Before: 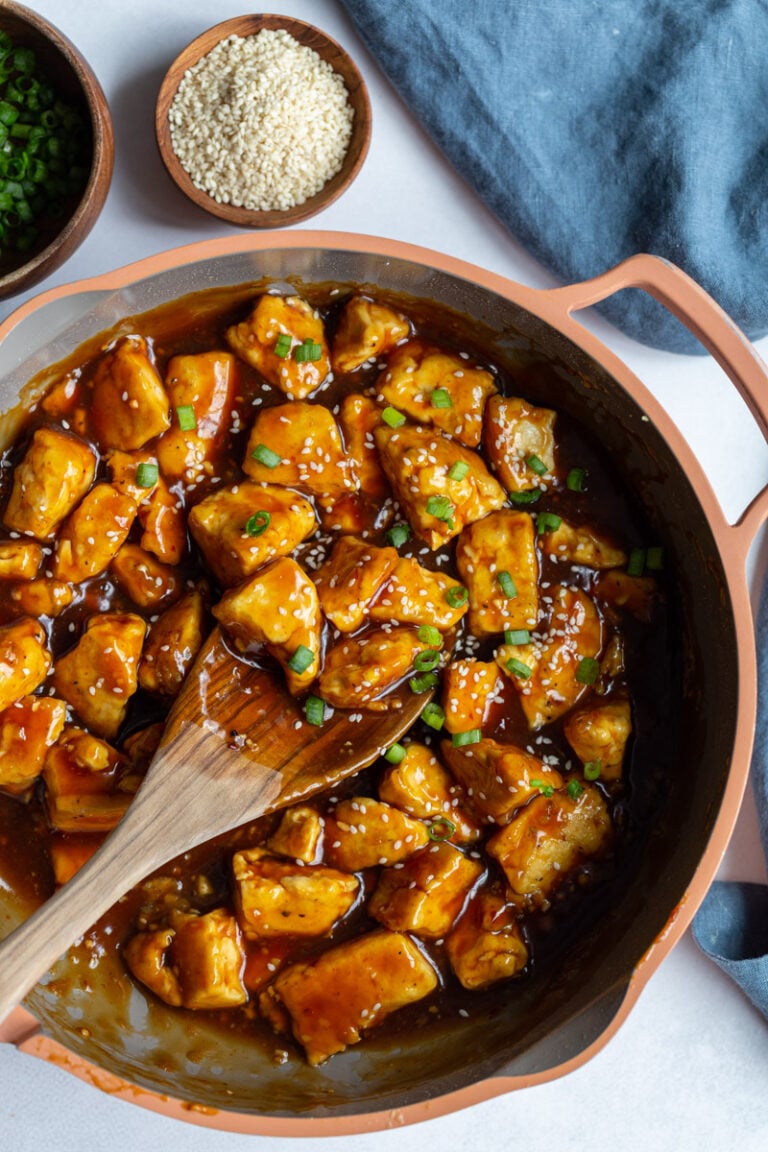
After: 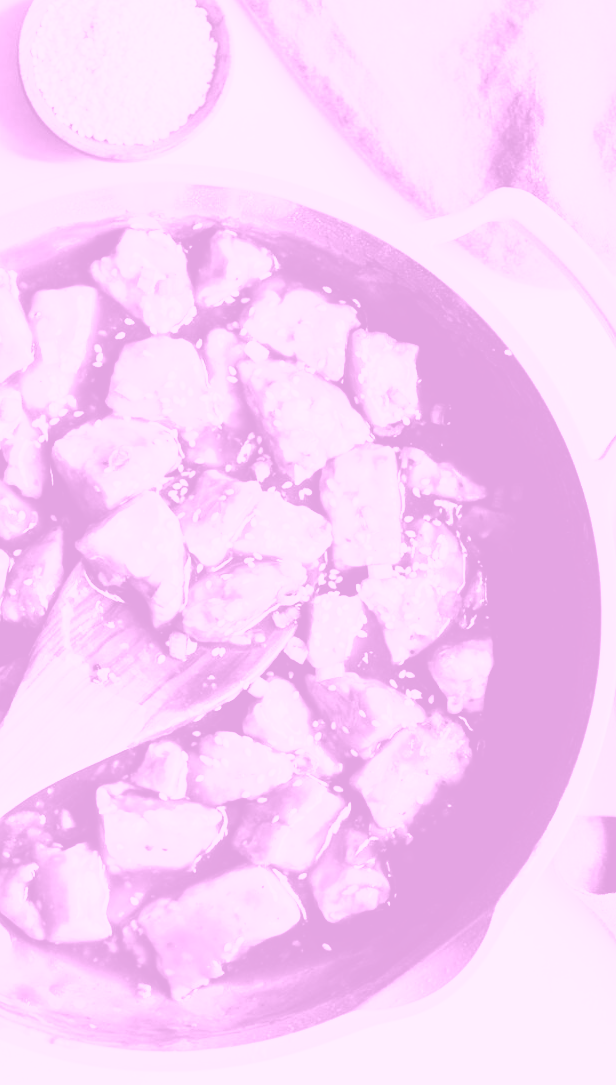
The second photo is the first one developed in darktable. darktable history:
contrast equalizer: octaves 7, y [[0.6 ×6], [0.55 ×6], [0 ×6], [0 ×6], [0 ×6]], mix -0.3
colorize: hue 331.2°, saturation 75%, source mix 30.28%, lightness 70.52%, version 1
color balance: mode lift, gamma, gain (sRGB), lift [0.997, 0.979, 1.021, 1.011], gamma [1, 1.084, 0.916, 0.998], gain [1, 0.87, 1.13, 1.101], contrast 4.55%, contrast fulcrum 38.24%, output saturation 104.09%
base curve: curves: ch0 [(0, 0.036) (0.007, 0.037) (0.604, 0.887) (1, 1)], preserve colors none
white balance: red 0.974, blue 1.044
exposure: black level correction 0.005, exposure 2.084 EV, compensate highlight preservation false
crop and rotate: left 17.959%, top 5.771%, right 1.742%
